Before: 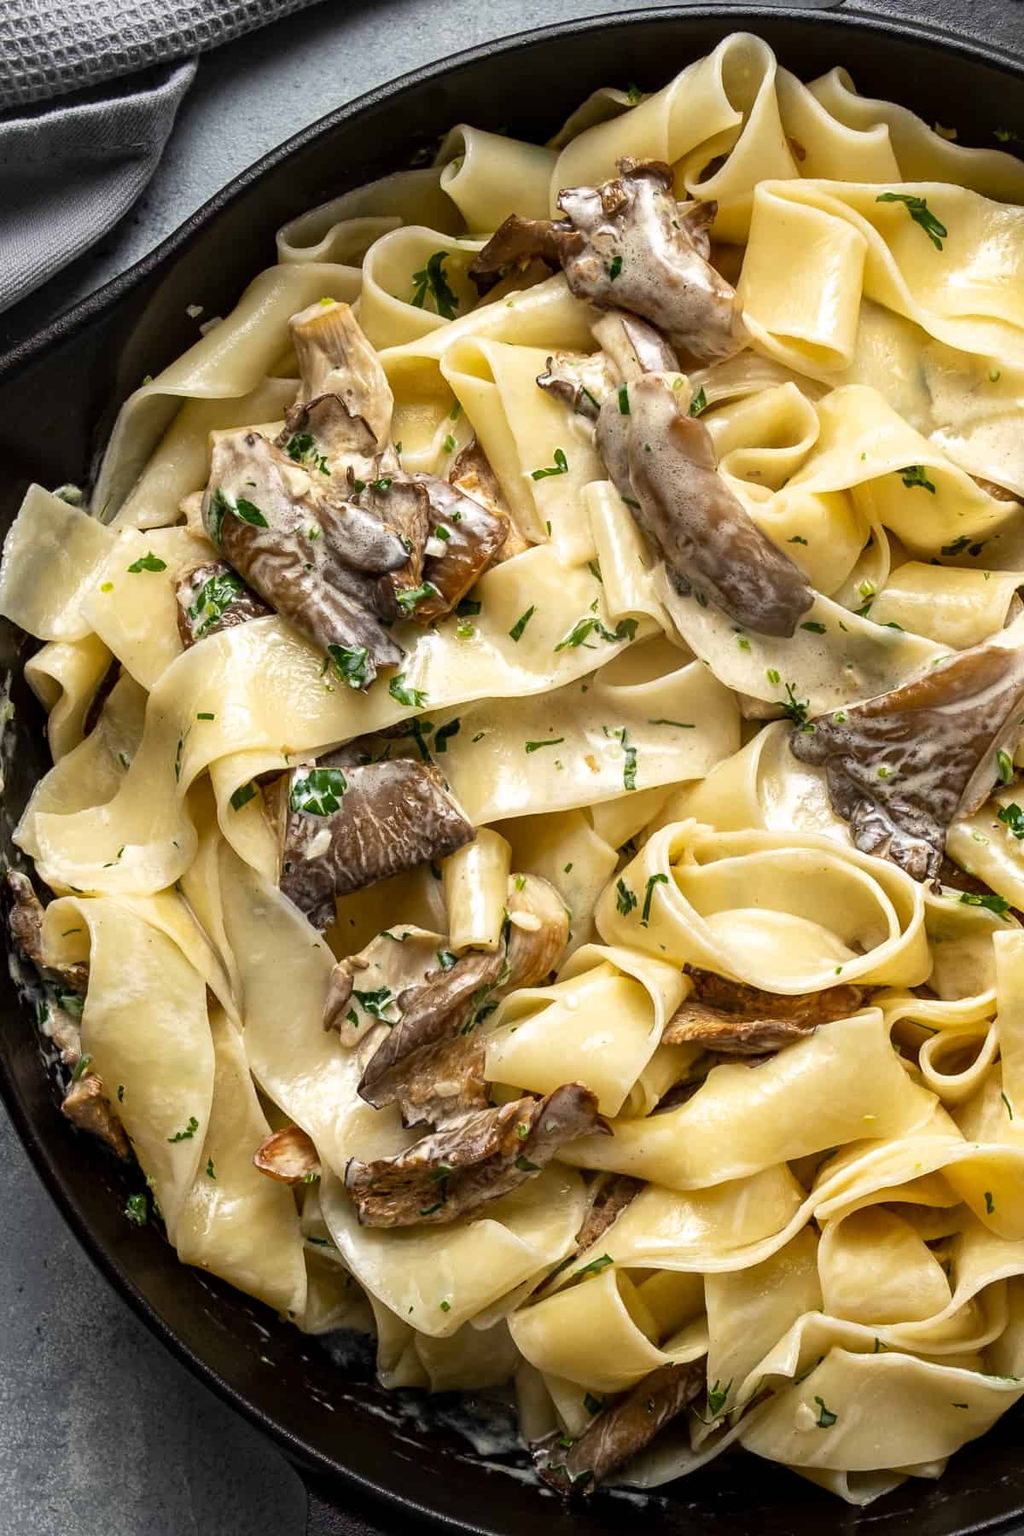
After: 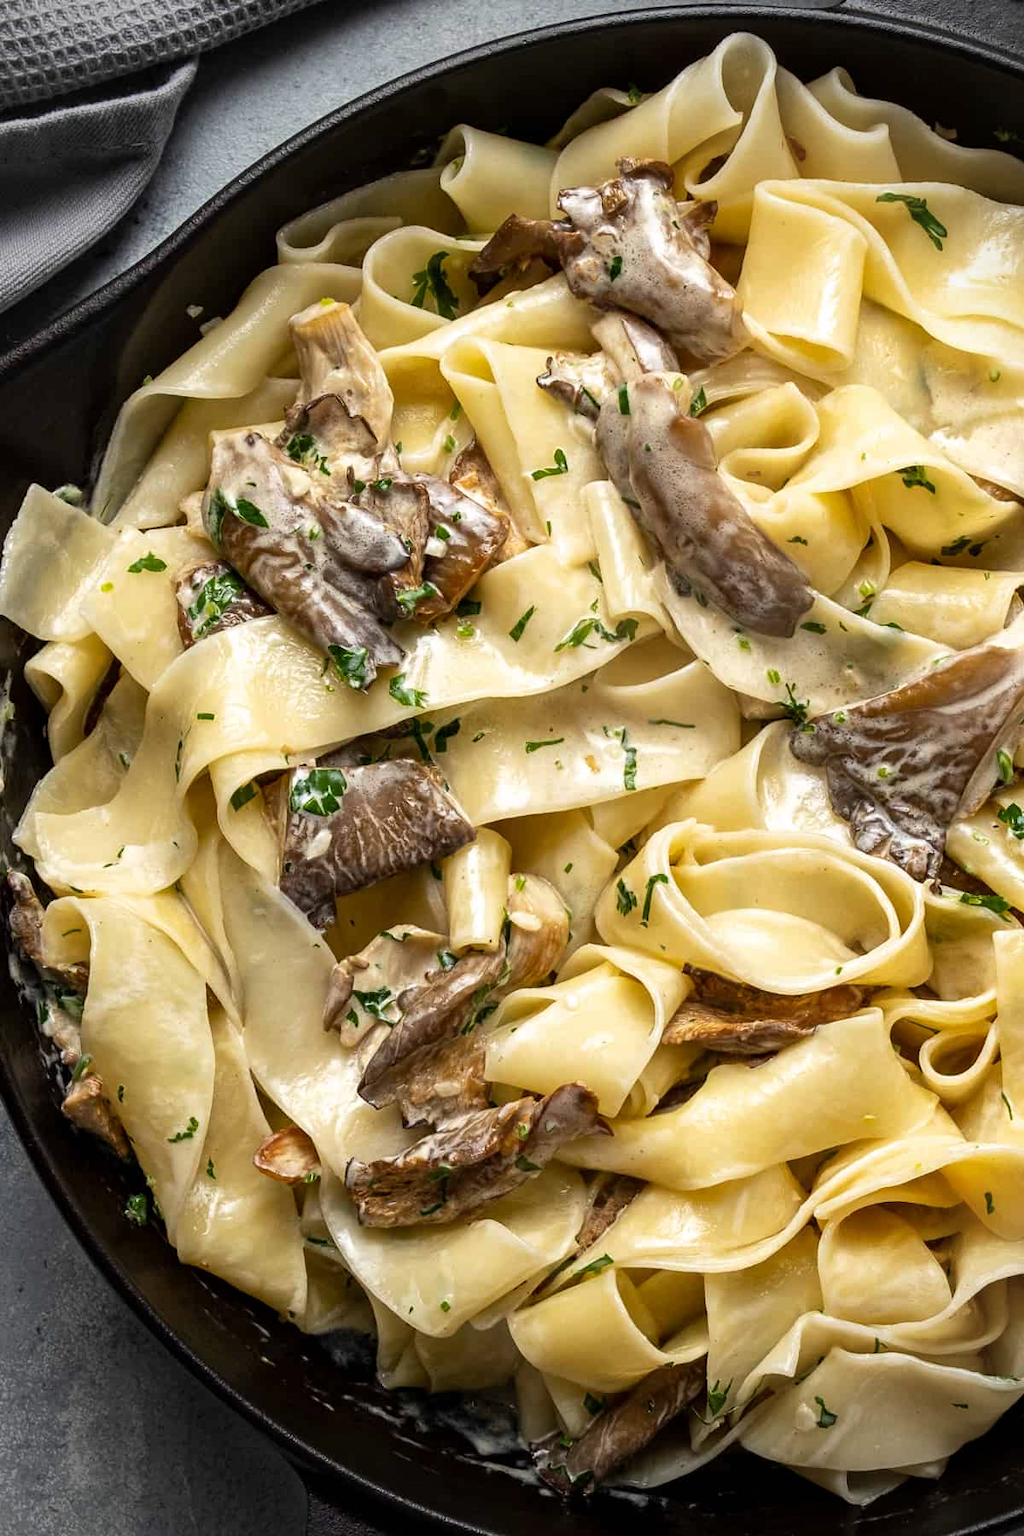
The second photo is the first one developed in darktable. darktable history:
vignetting: on, module defaults
levels: mode automatic, levels [0, 0.445, 1]
